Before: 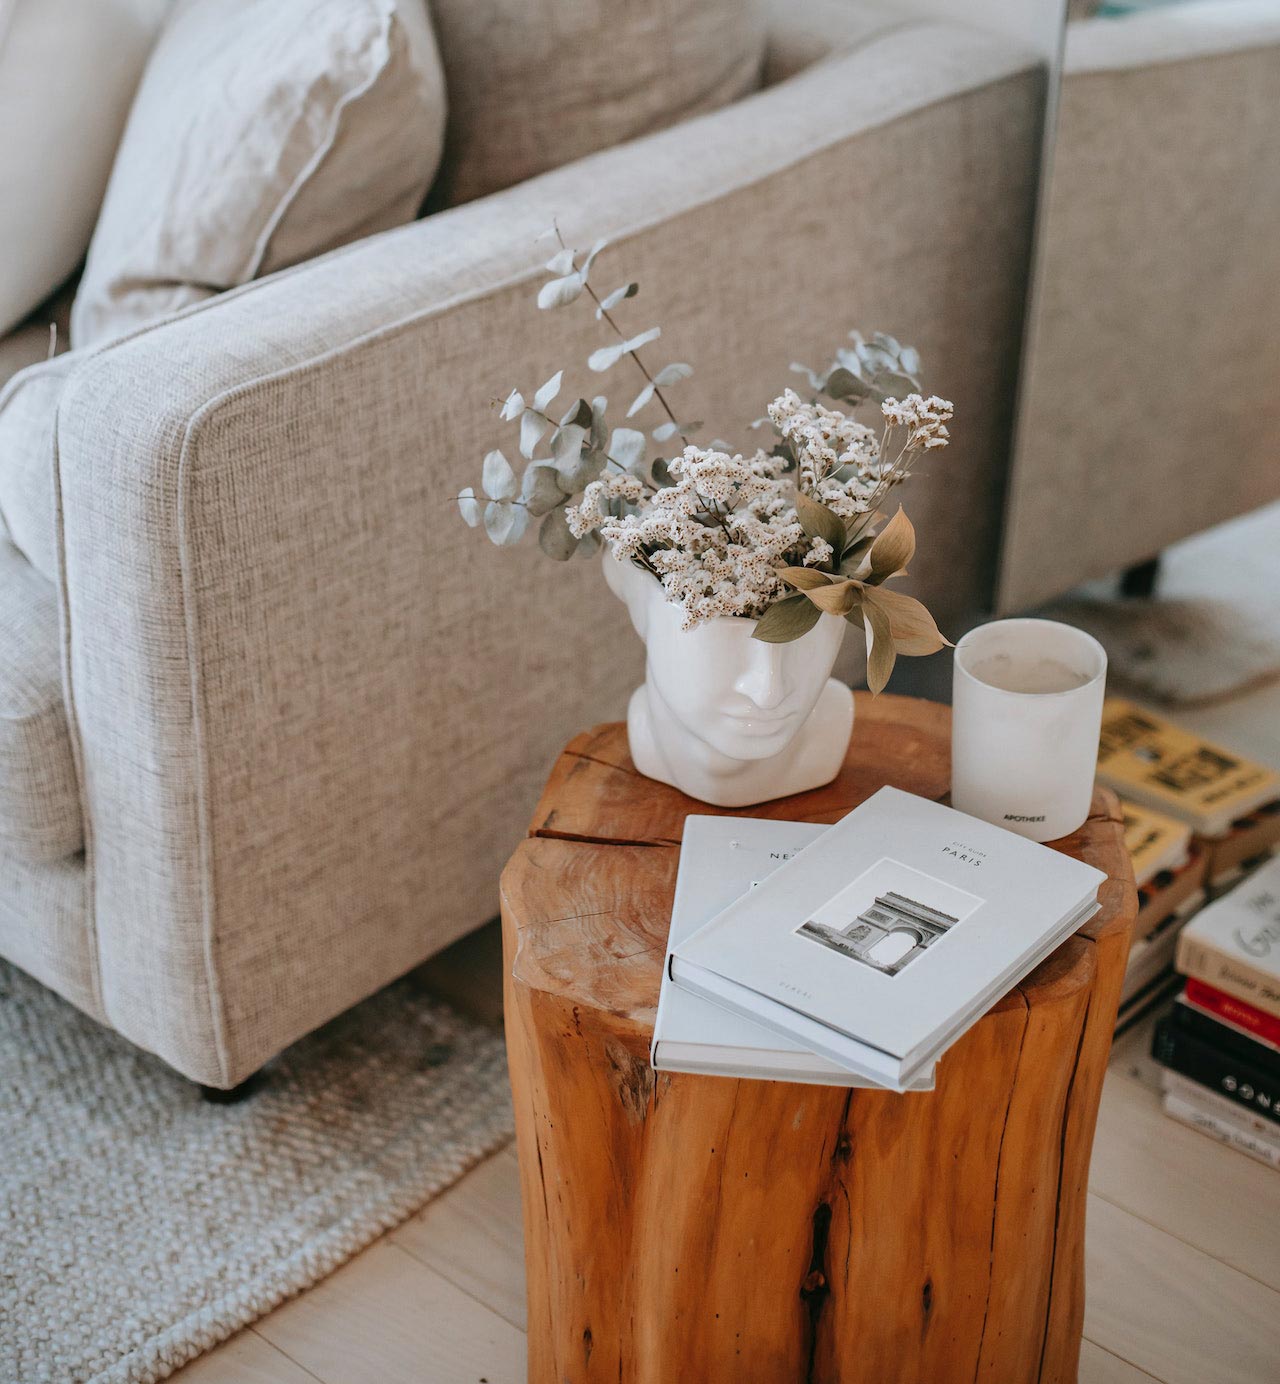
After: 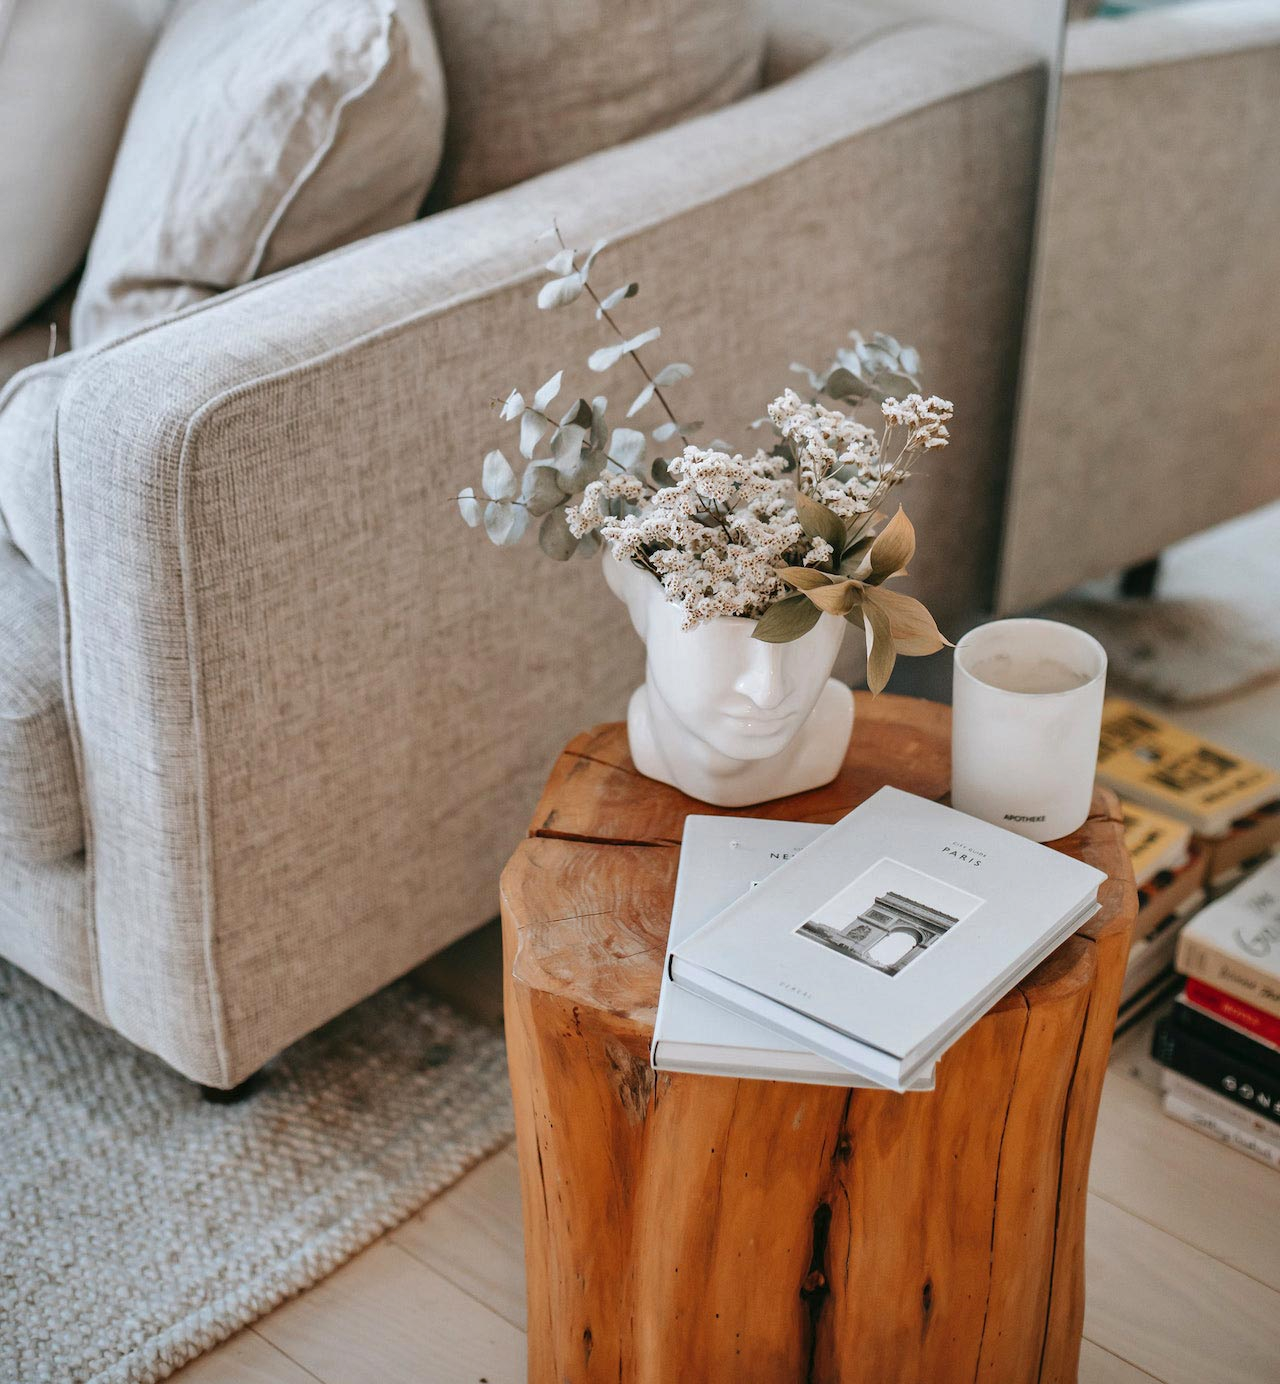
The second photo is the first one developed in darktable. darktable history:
shadows and highlights: shadows 40, highlights -54, highlights color adjustment 46%, low approximation 0.01, soften with gaussian
exposure: exposure 0.2 EV, compensate highlight preservation false
